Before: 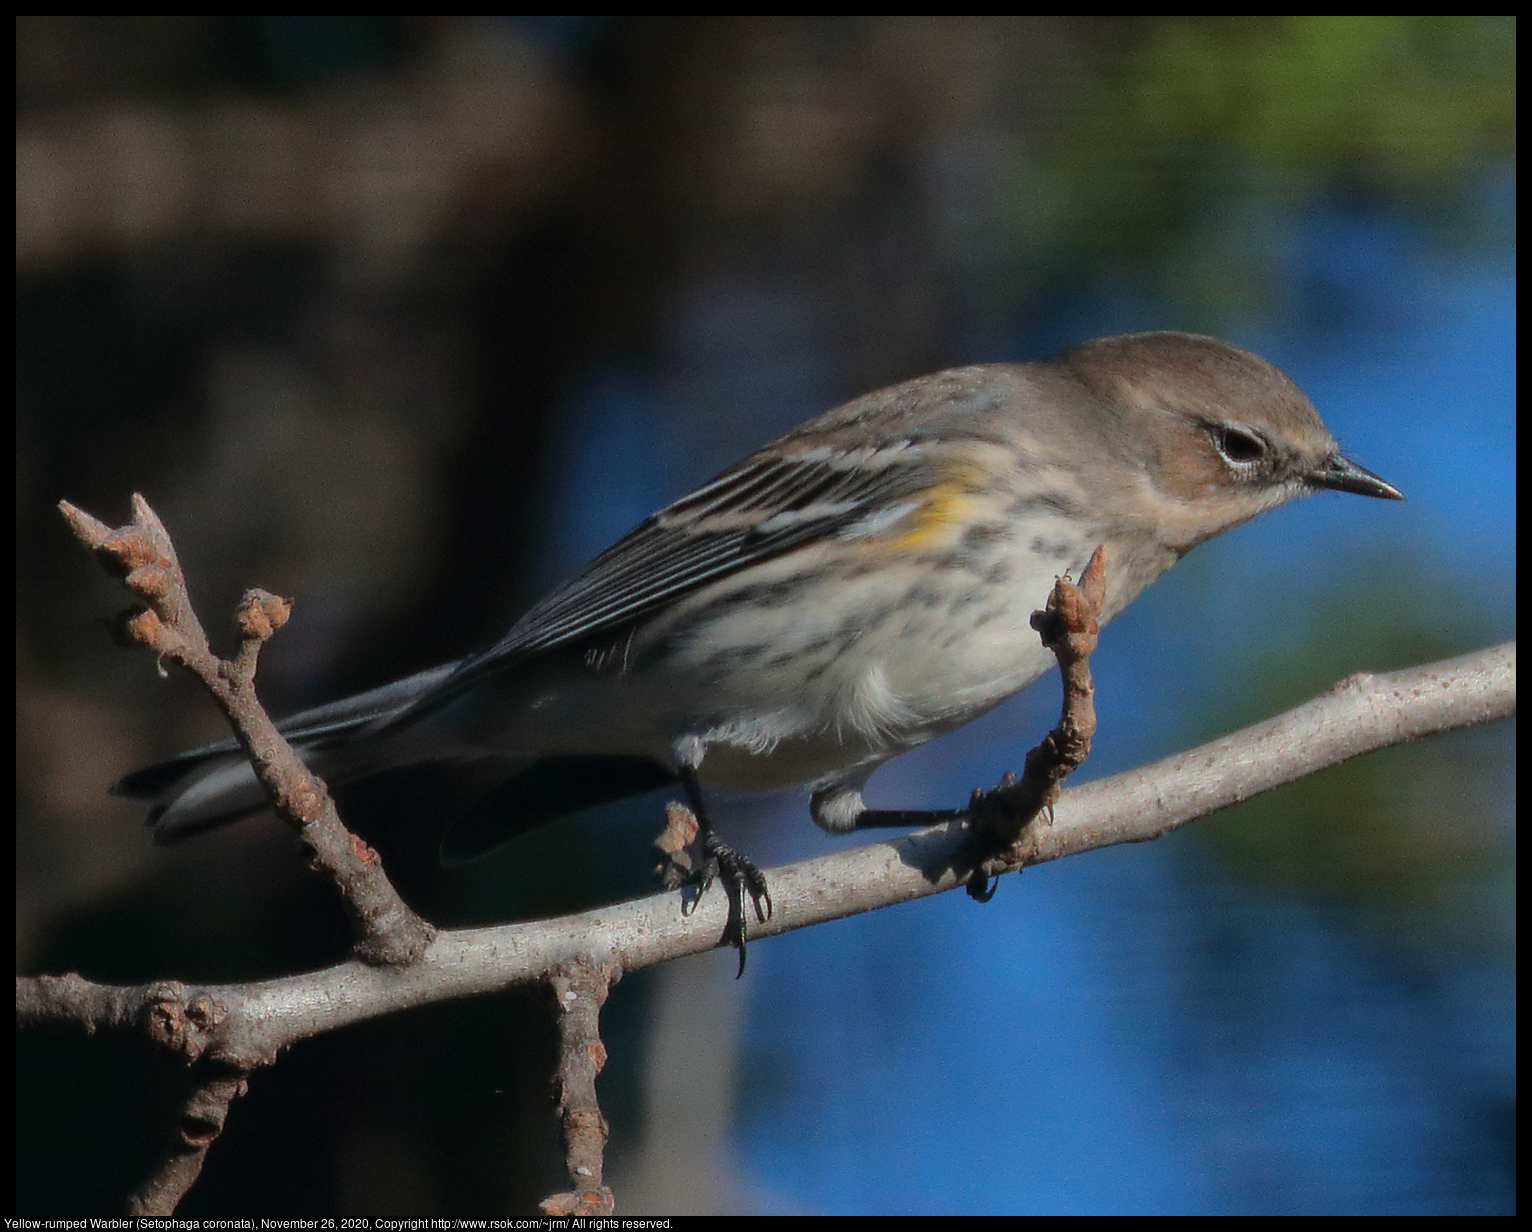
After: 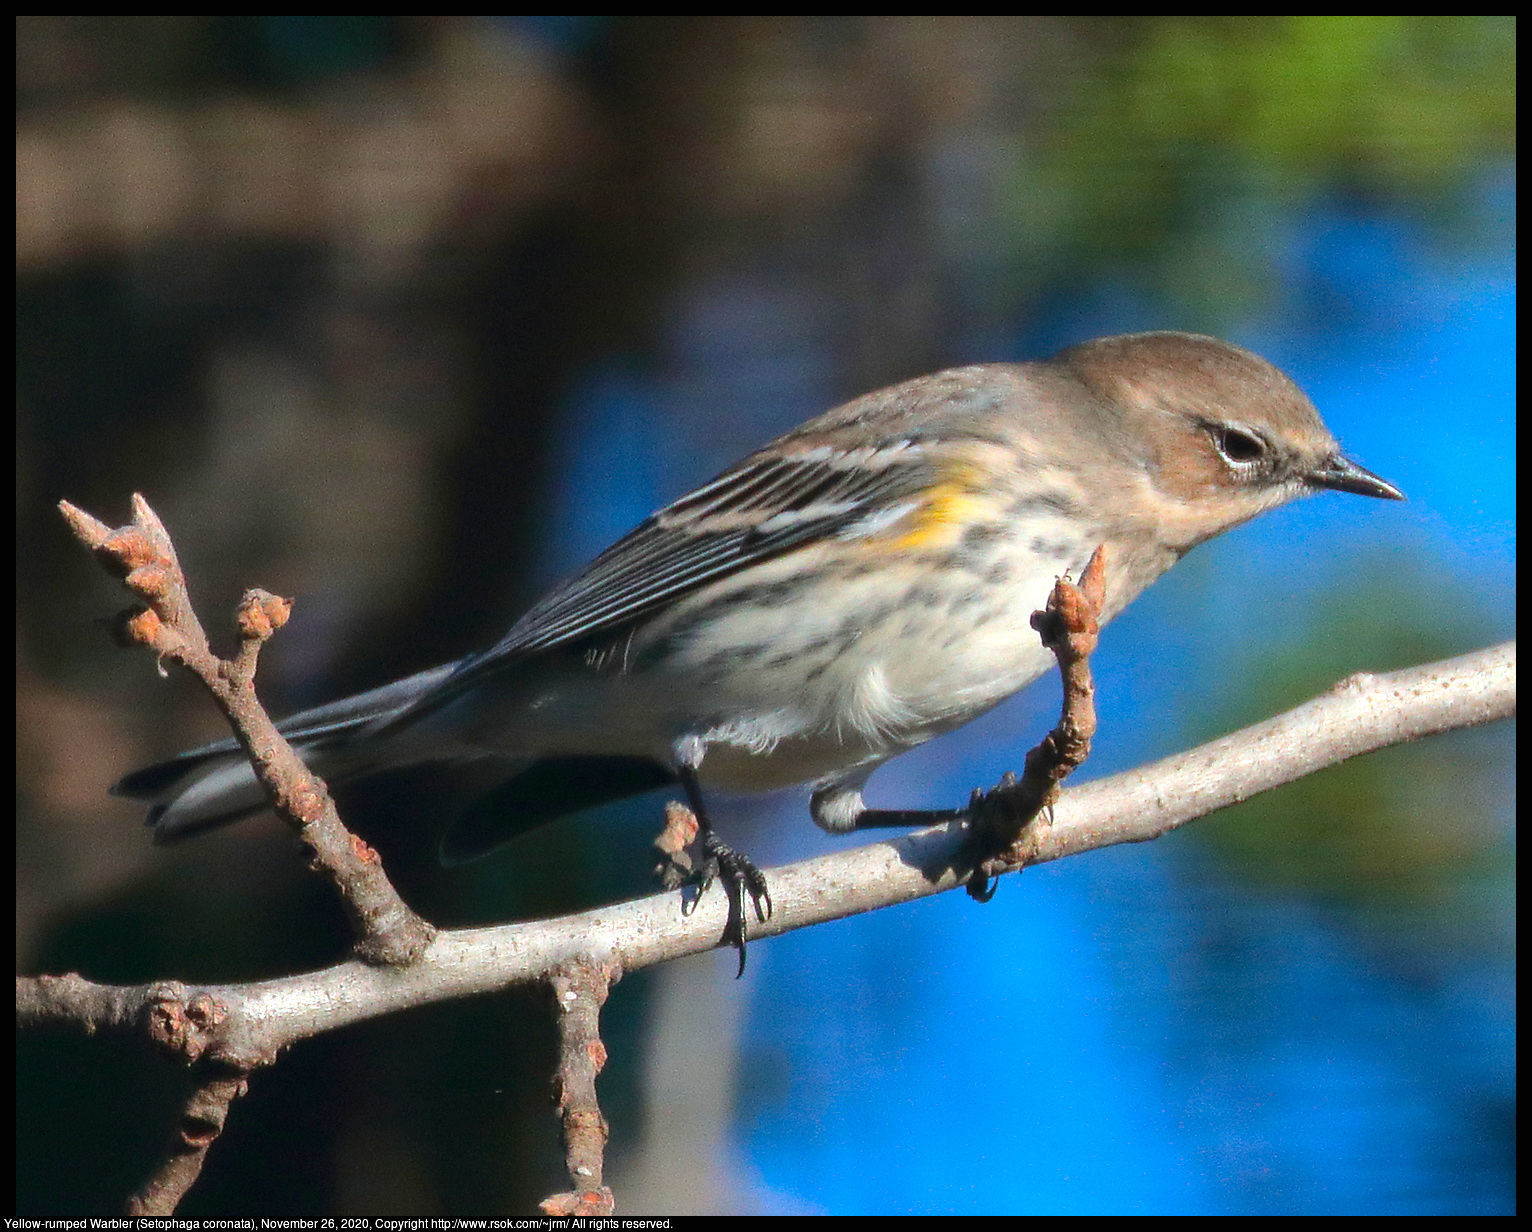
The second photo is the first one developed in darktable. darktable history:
contrast brightness saturation: saturation -0.063
exposure: black level correction 0, exposure 1 EV, compensate exposure bias true, compensate highlight preservation false
color correction: highlights b* 0.033, saturation 1.36
